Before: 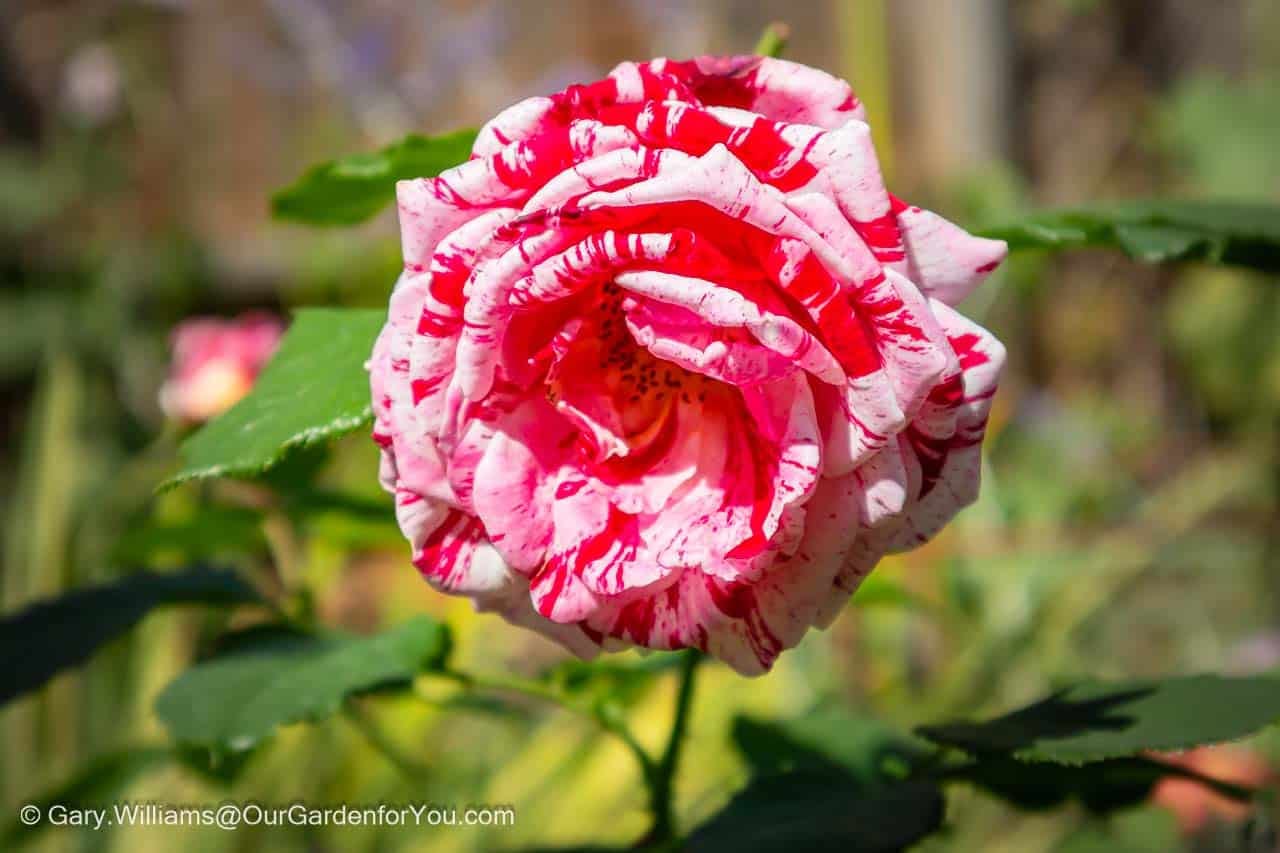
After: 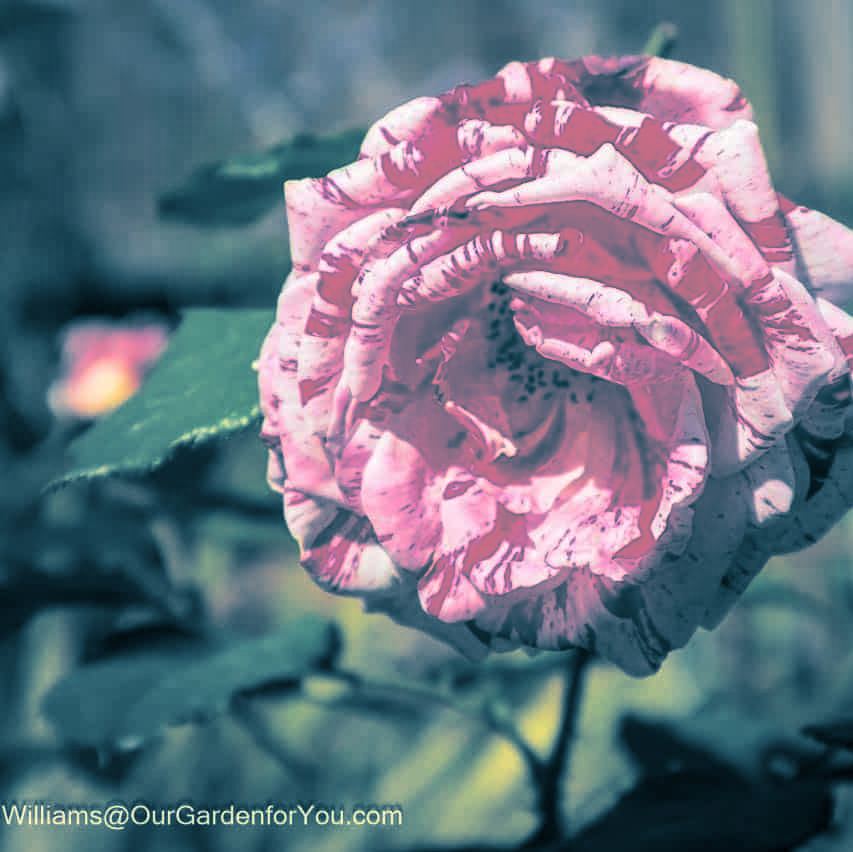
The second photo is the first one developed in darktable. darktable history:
split-toning: shadows › hue 212.4°, balance -70
crop and rotate: left 8.786%, right 24.548%
